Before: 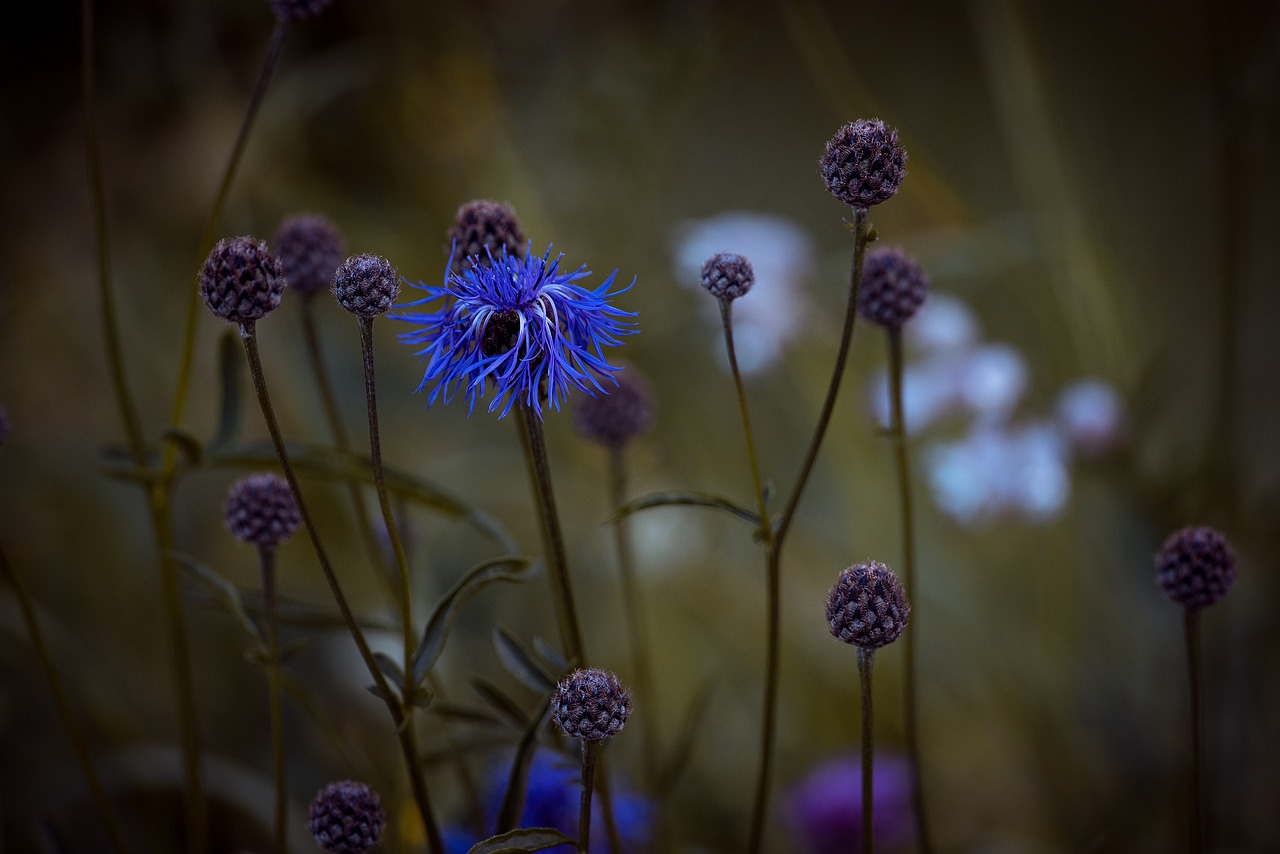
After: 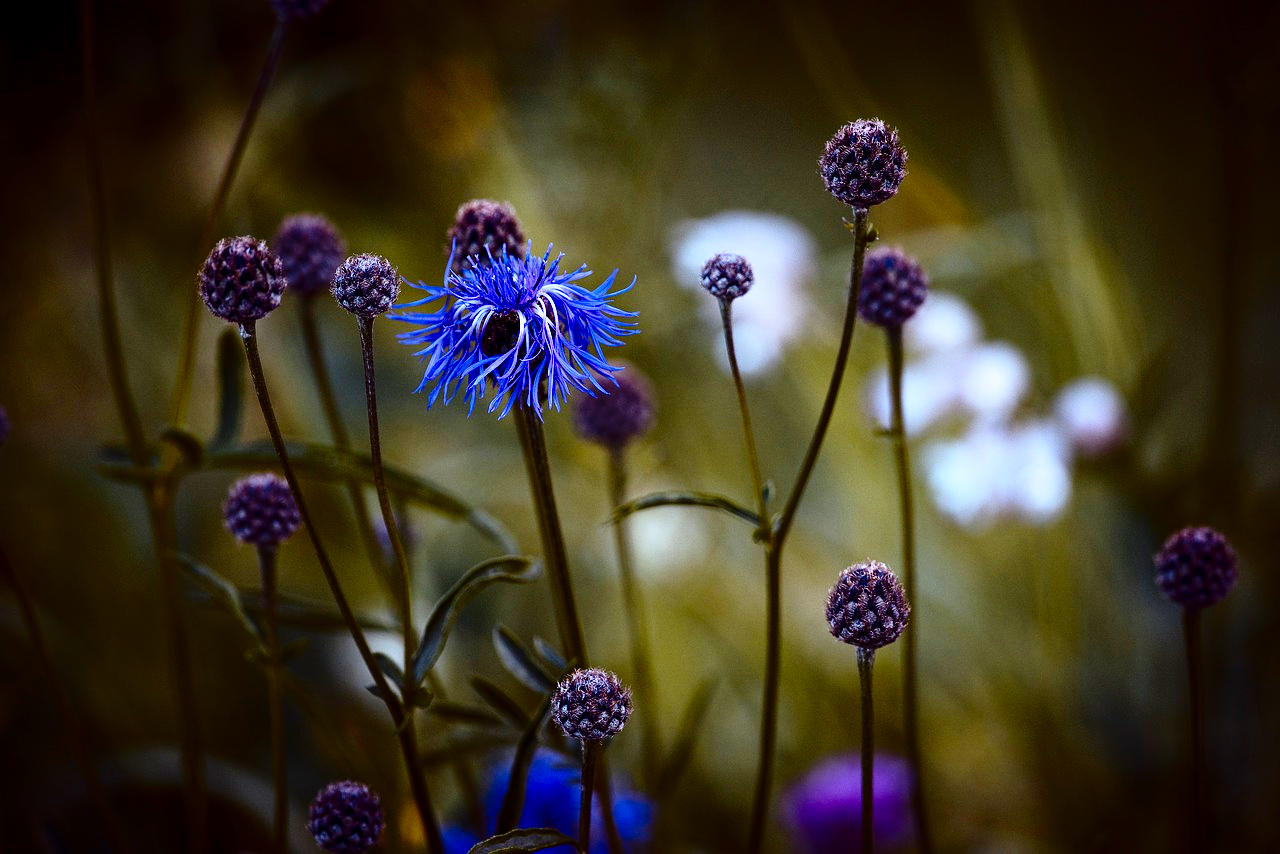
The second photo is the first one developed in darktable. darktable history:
exposure: exposure 0.657 EV, compensate highlight preservation false
base curve: curves: ch0 [(0, 0) (0.028, 0.03) (0.121, 0.232) (0.46, 0.748) (0.859, 0.968) (1, 1)], preserve colors none
contrast brightness saturation: contrast 0.201, brightness -0.108, saturation 0.099
